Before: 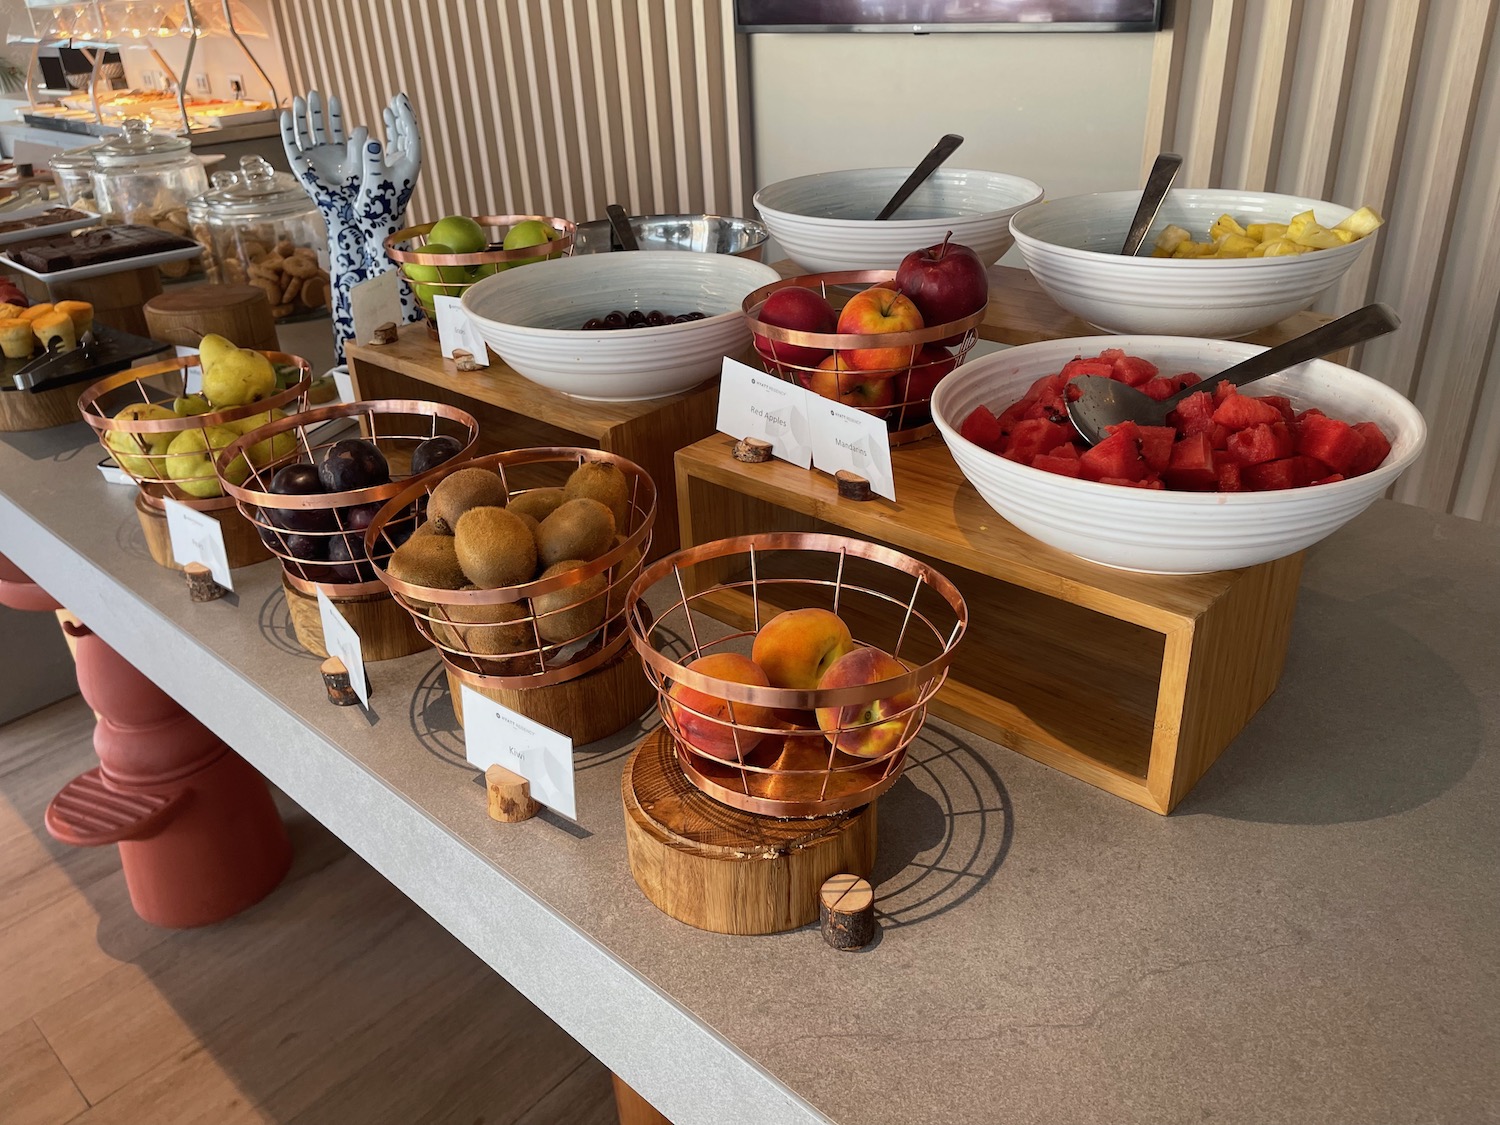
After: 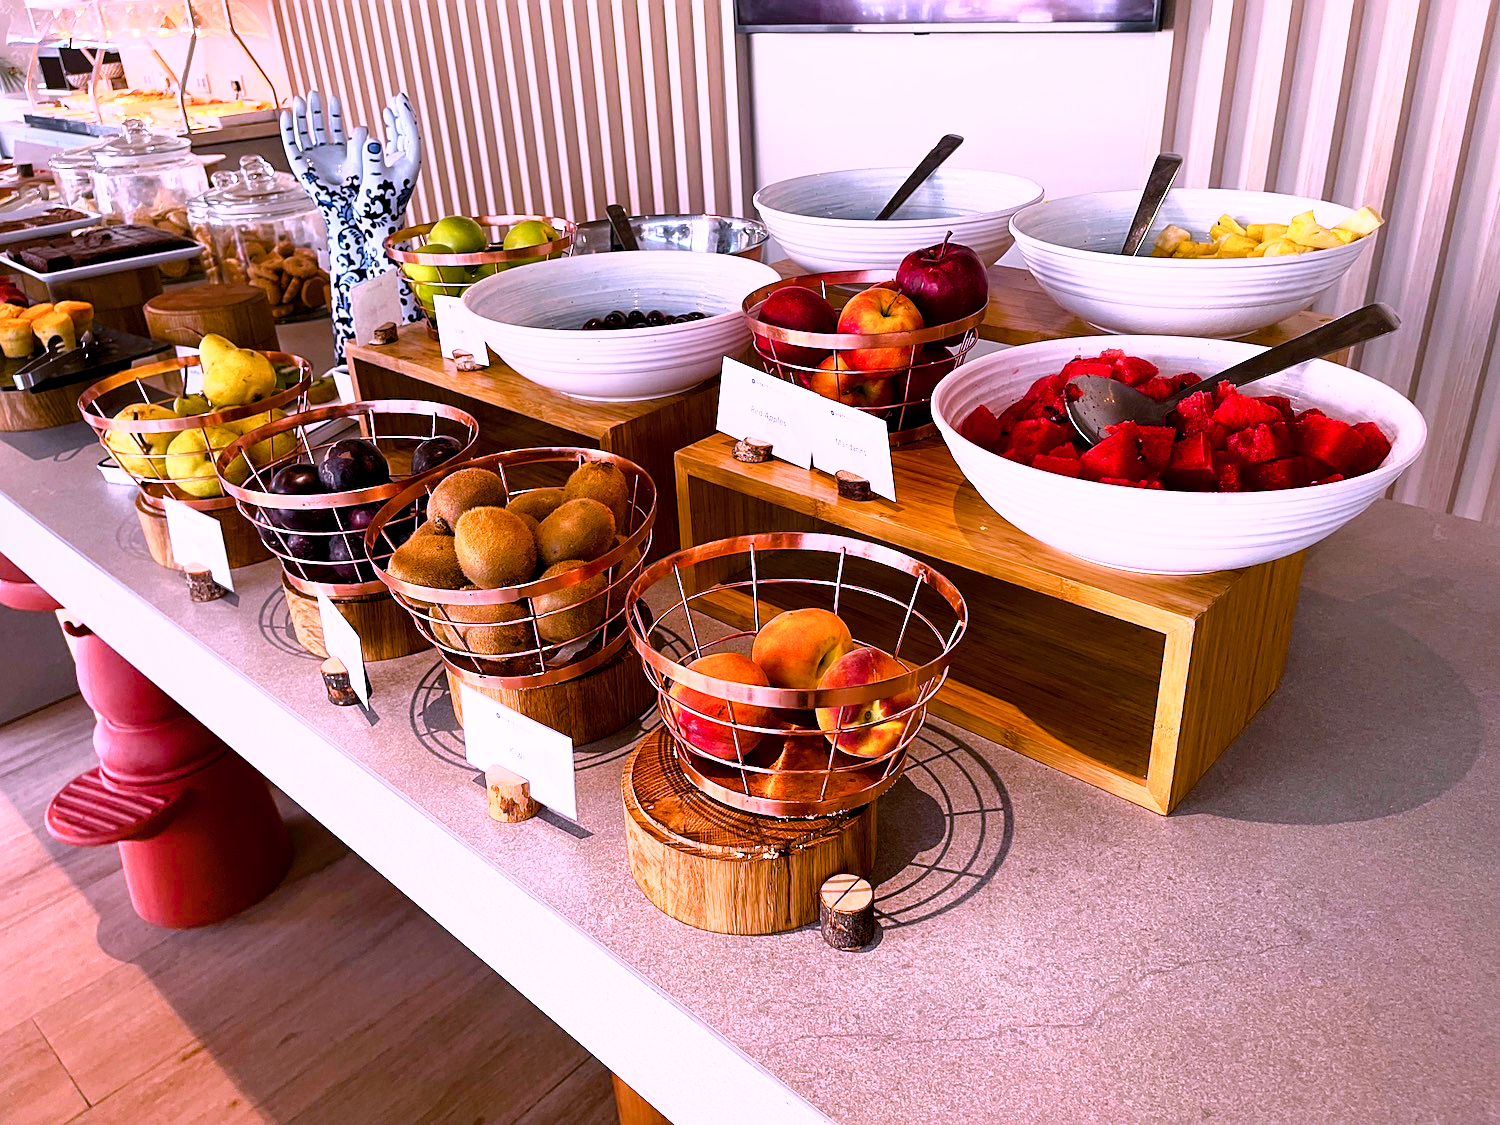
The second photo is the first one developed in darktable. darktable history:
sharpen: on, module defaults
color balance: output saturation 120%
color correction: highlights a* 15.46, highlights b* -20.56
color calibration: illuminant as shot in camera, x 0.358, y 0.373, temperature 4628.91 K
rgb curve: curves: ch0 [(0, 0) (0.415, 0.237) (1, 1)]
base curve: curves: ch0 [(0, 0) (0.018, 0.026) (0.143, 0.37) (0.33, 0.731) (0.458, 0.853) (0.735, 0.965) (0.905, 0.986) (1, 1)]
color balance rgb: perceptual saturation grading › global saturation 20%, perceptual saturation grading › highlights -25%, perceptual saturation grading › shadows 50%
exposure: black level correction 0, exposure 0.6 EV, compensate highlight preservation false
